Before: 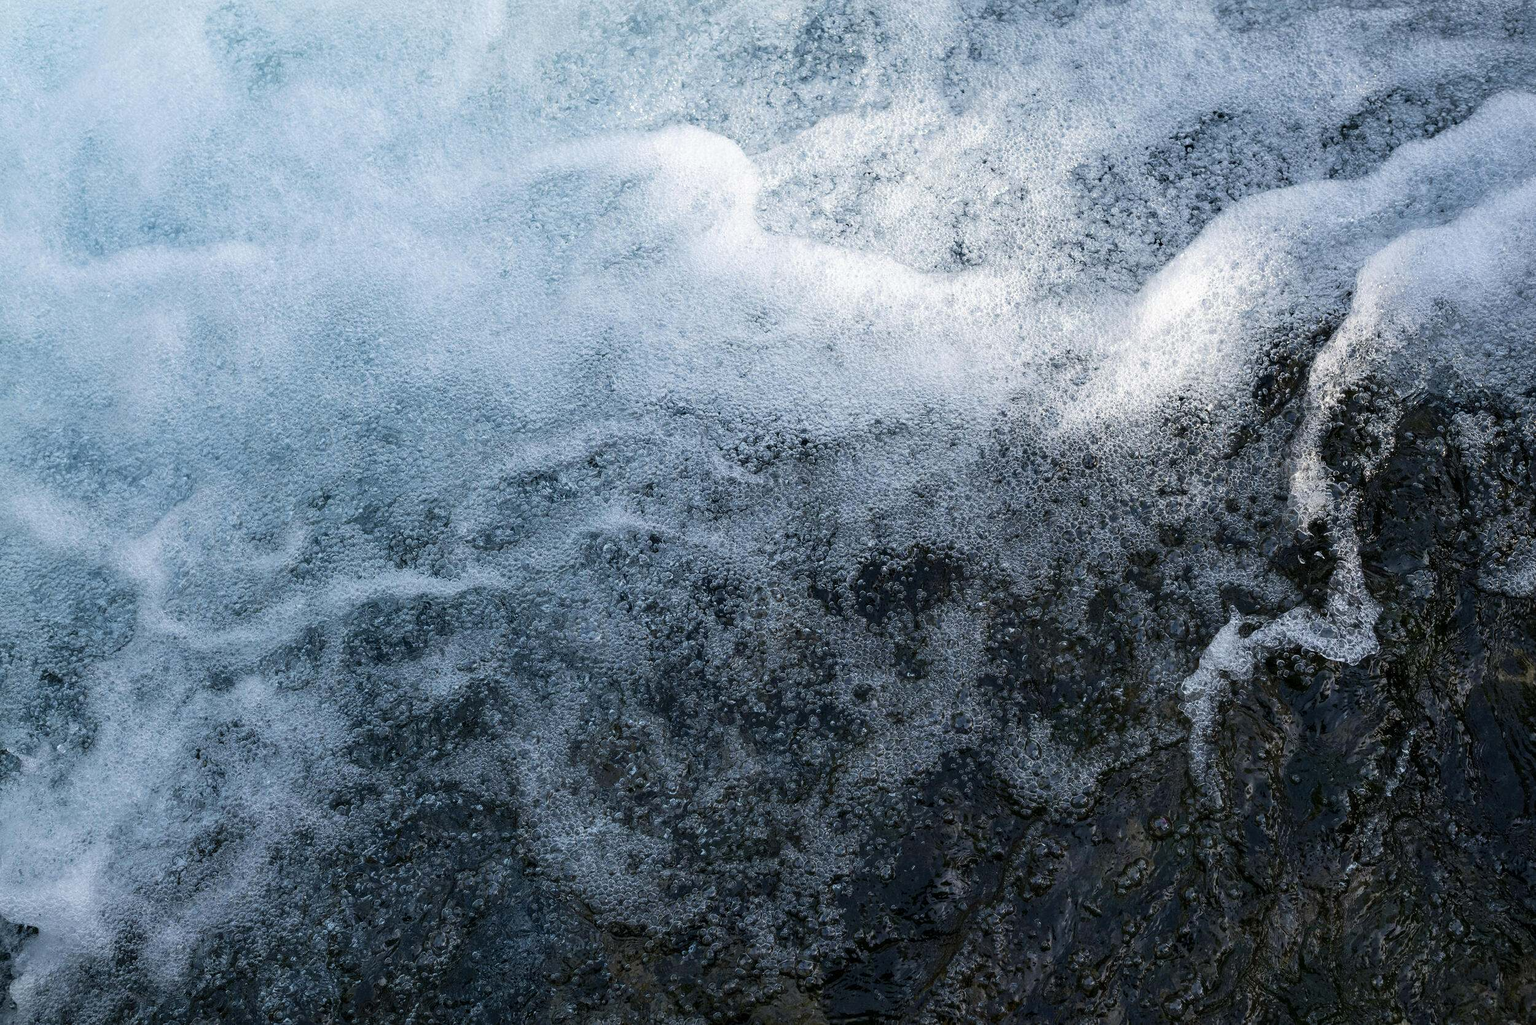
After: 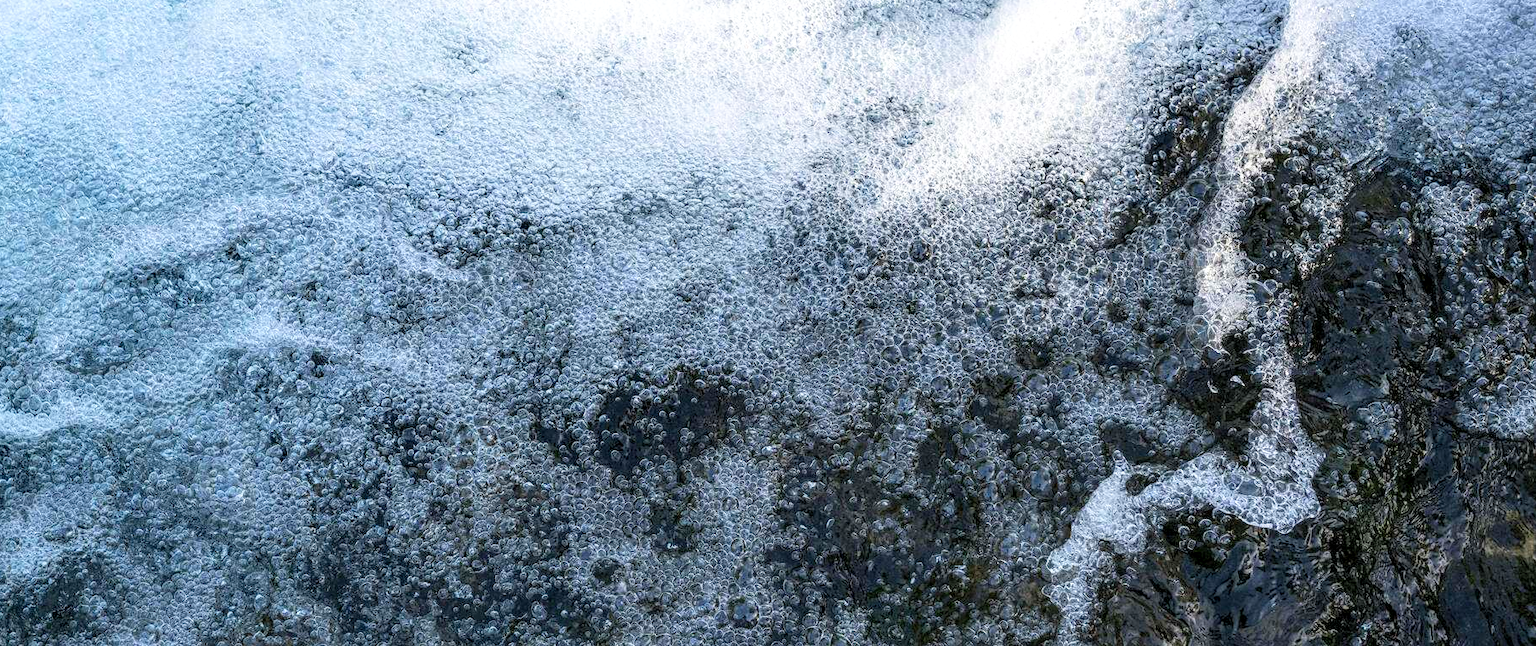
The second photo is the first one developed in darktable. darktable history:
contrast brightness saturation: brightness 0.093, saturation 0.192
local contrast: on, module defaults
base curve: curves: ch0 [(0, 0) (0.688, 0.865) (1, 1)], preserve colors none
color correction: highlights b* -0.013, saturation 1.12
crop and rotate: left 27.677%, top 27.325%, bottom 27.048%
